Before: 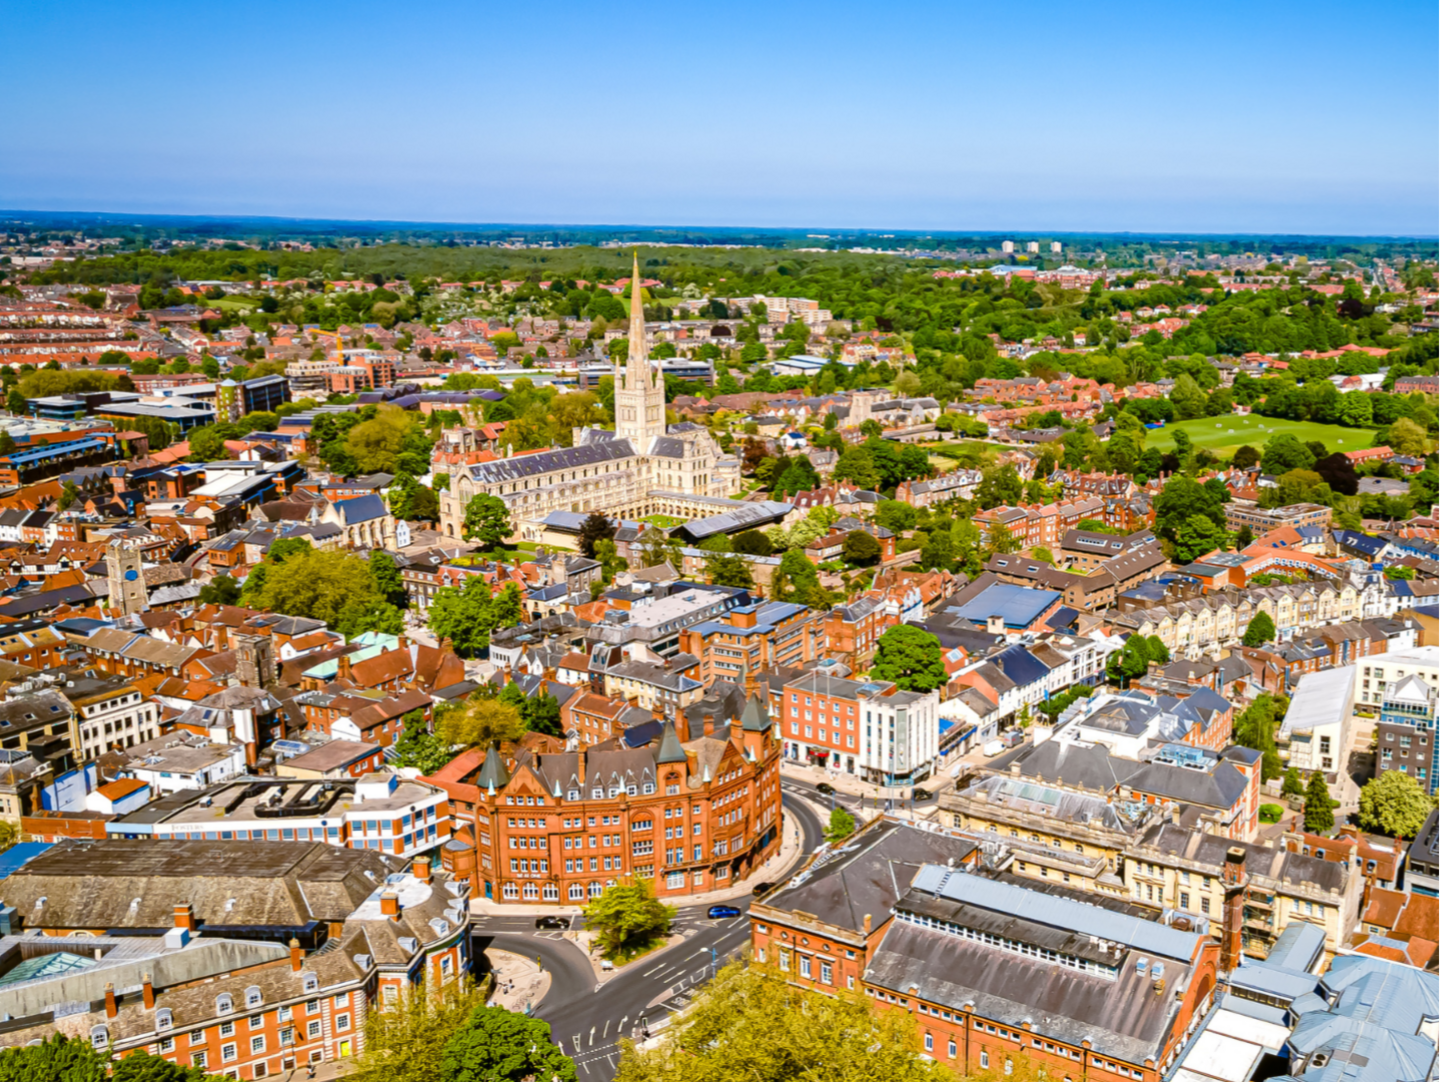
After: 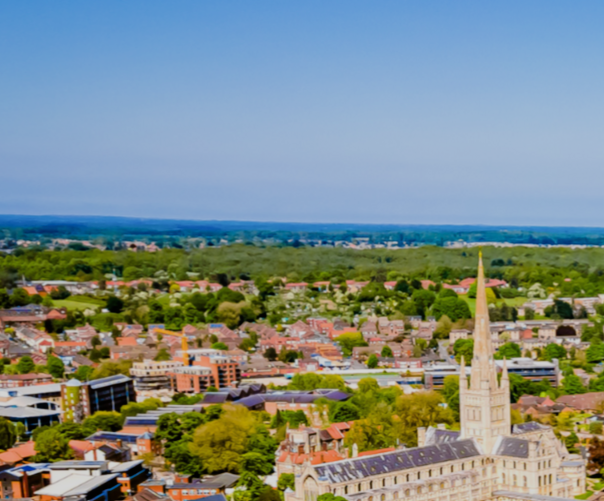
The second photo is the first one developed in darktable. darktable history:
crop and rotate: left 10.817%, top 0.062%, right 47.194%, bottom 53.626%
filmic rgb: black relative exposure -7.65 EV, white relative exposure 4.56 EV, hardness 3.61
